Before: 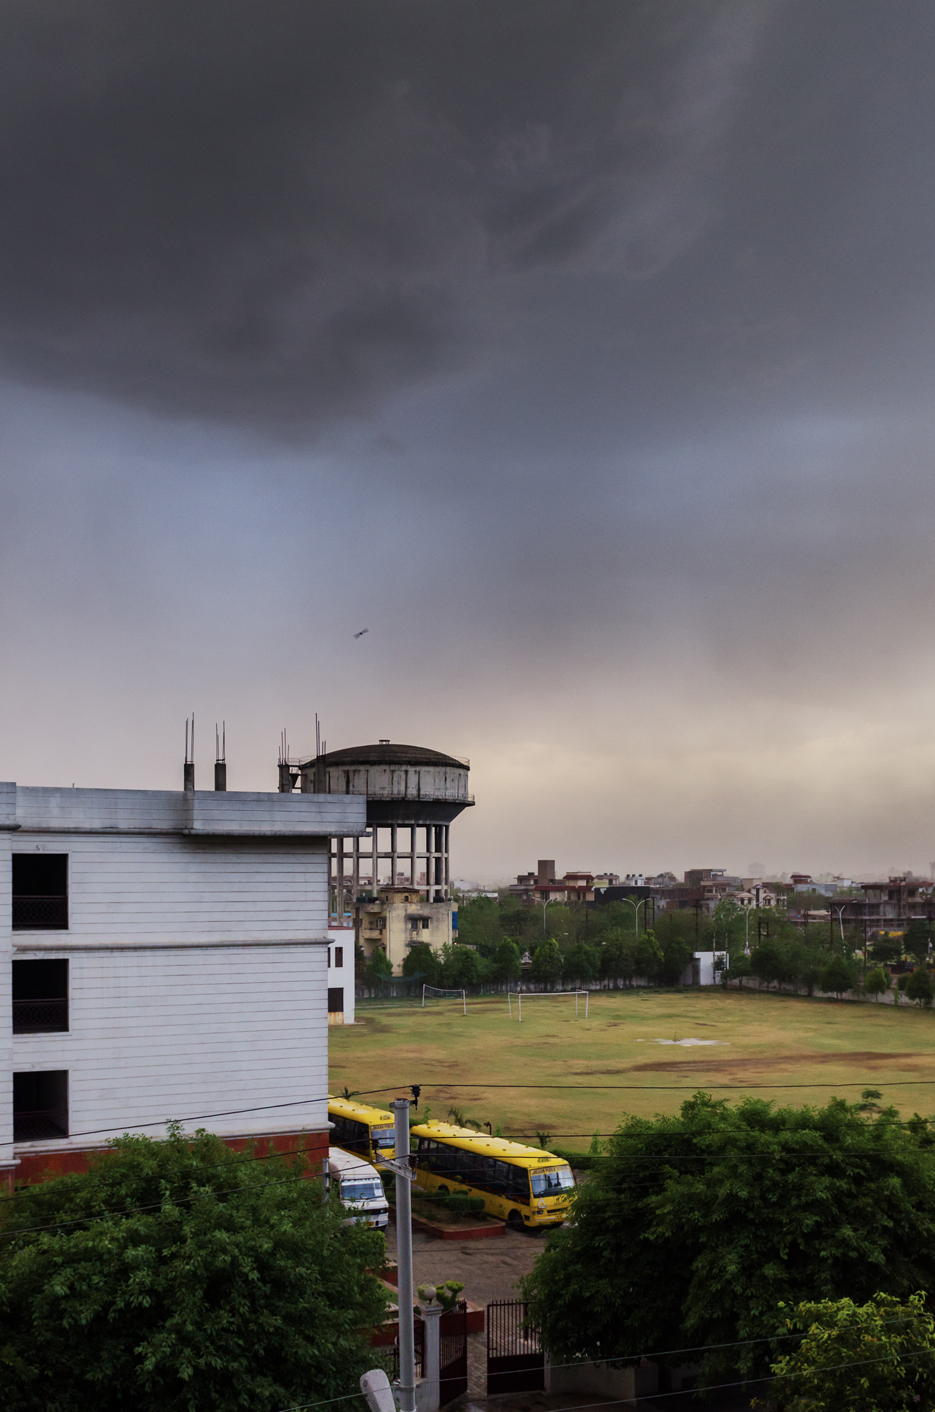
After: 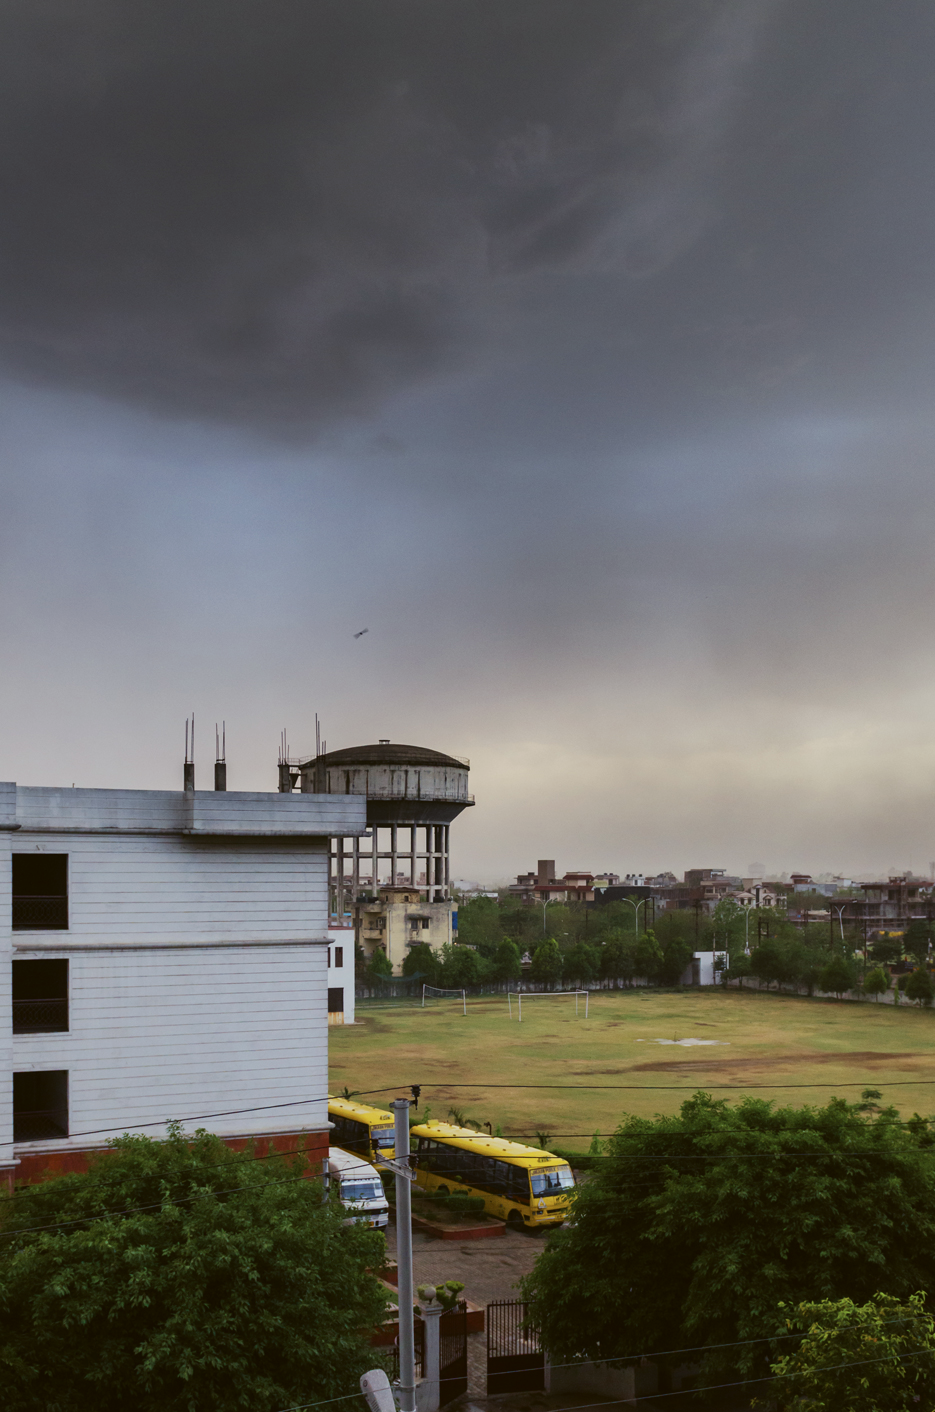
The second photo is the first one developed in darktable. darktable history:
rotate and perspective: crop left 0, crop top 0
color balance: lift [1.004, 1.002, 1.002, 0.998], gamma [1, 1.007, 1.002, 0.993], gain [1, 0.977, 1.013, 1.023], contrast -3.64%
